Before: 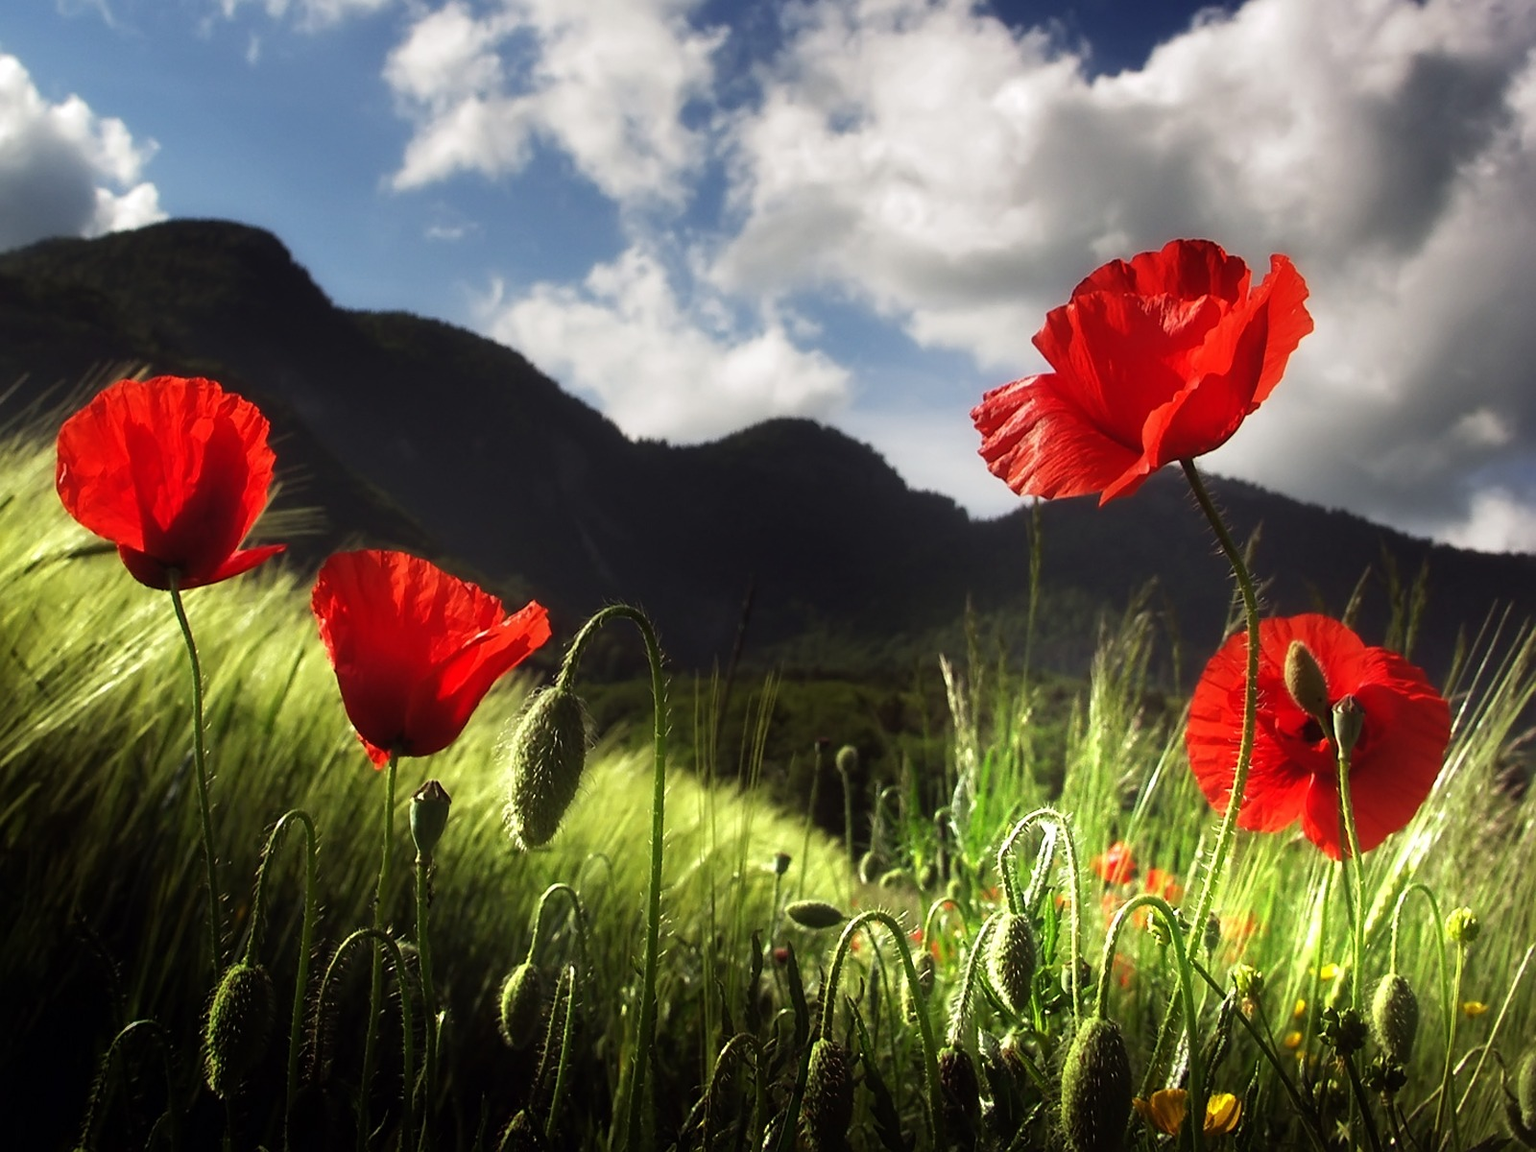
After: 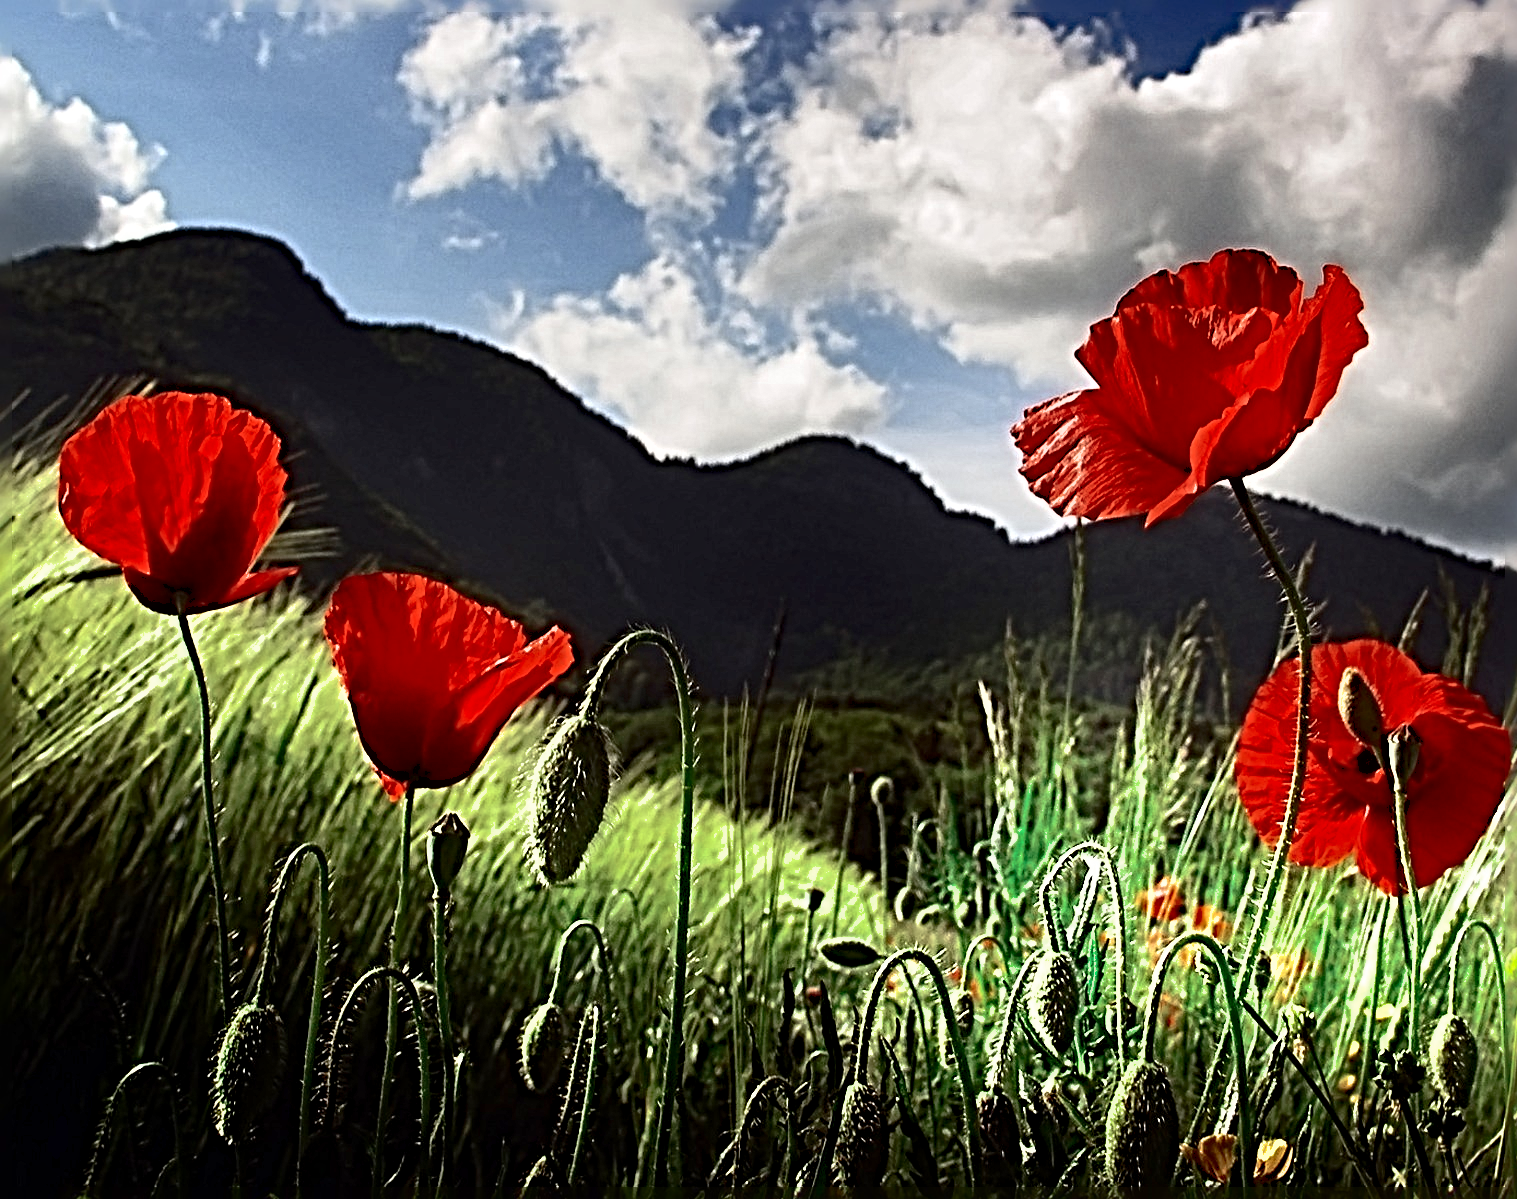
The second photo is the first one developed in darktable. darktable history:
crop and rotate: right 5.167%
shadows and highlights: on, module defaults
contrast brightness saturation: contrast 0.28
sharpen: radius 6.3, amount 1.8, threshold 0
color zones: curves: ch0 [(0, 0.5) (0.125, 0.4) (0.25, 0.5) (0.375, 0.4) (0.5, 0.4) (0.625, 0.6) (0.75, 0.6) (0.875, 0.5)]; ch1 [(0, 0.4) (0.125, 0.5) (0.25, 0.4) (0.375, 0.4) (0.5, 0.4) (0.625, 0.4) (0.75, 0.5) (0.875, 0.4)]; ch2 [(0, 0.6) (0.125, 0.5) (0.25, 0.5) (0.375, 0.6) (0.5, 0.6) (0.625, 0.5) (0.75, 0.5) (0.875, 0.5)]
